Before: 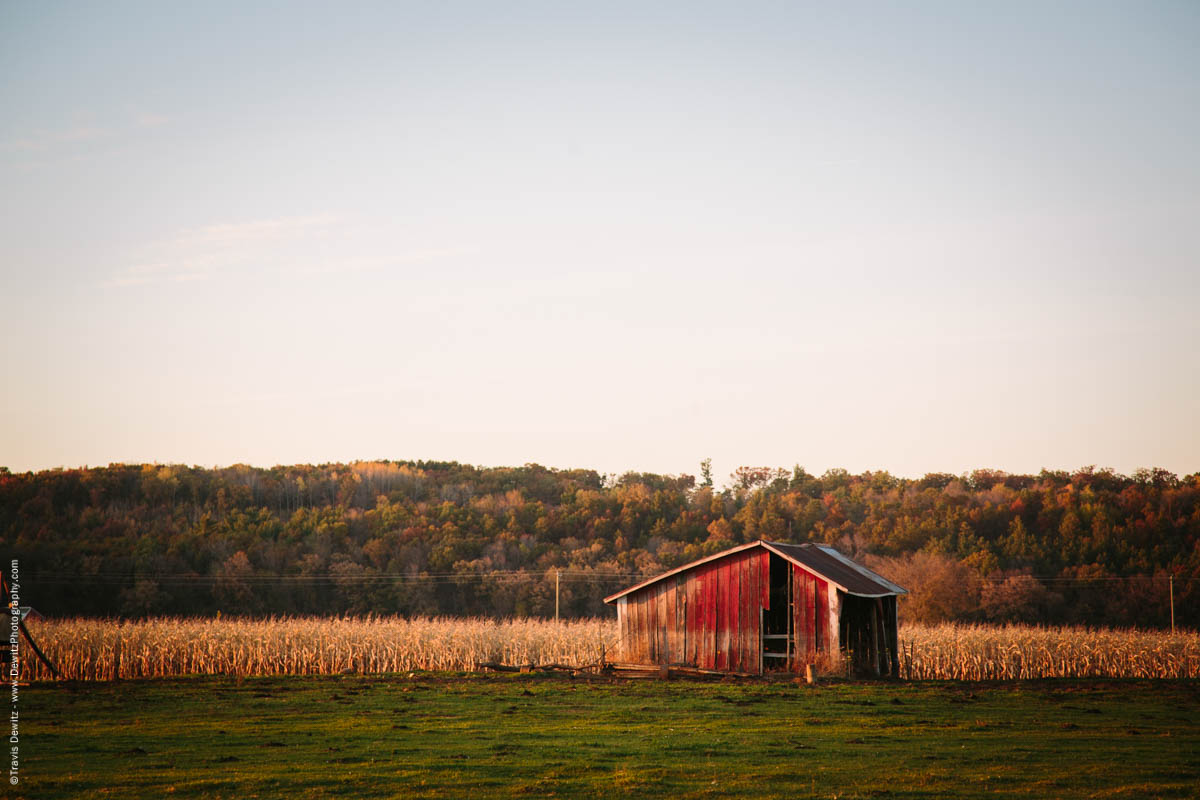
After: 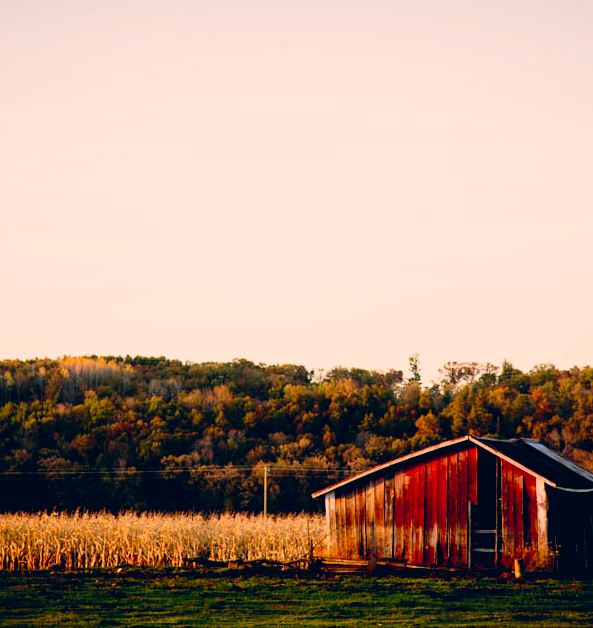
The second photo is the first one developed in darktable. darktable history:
crop and rotate: angle 0.02°, left 24.353%, top 13.219%, right 26.156%, bottom 8.224%
color correction: highlights a* 10.32, highlights b* 14.66, shadows a* -9.59, shadows b* -15.02
exposure: black level correction 0.029, exposure -0.073 EV, compensate highlight preservation false
white balance: red 0.976, blue 1.04
tone curve: curves: ch0 [(0, 0) (0.003, 0.007) (0.011, 0.01) (0.025, 0.018) (0.044, 0.028) (0.069, 0.034) (0.1, 0.04) (0.136, 0.051) (0.177, 0.104) (0.224, 0.161) (0.277, 0.234) (0.335, 0.316) (0.399, 0.41) (0.468, 0.487) (0.543, 0.577) (0.623, 0.679) (0.709, 0.769) (0.801, 0.854) (0.898, 0.922) (1, 1)], preserve colors none
